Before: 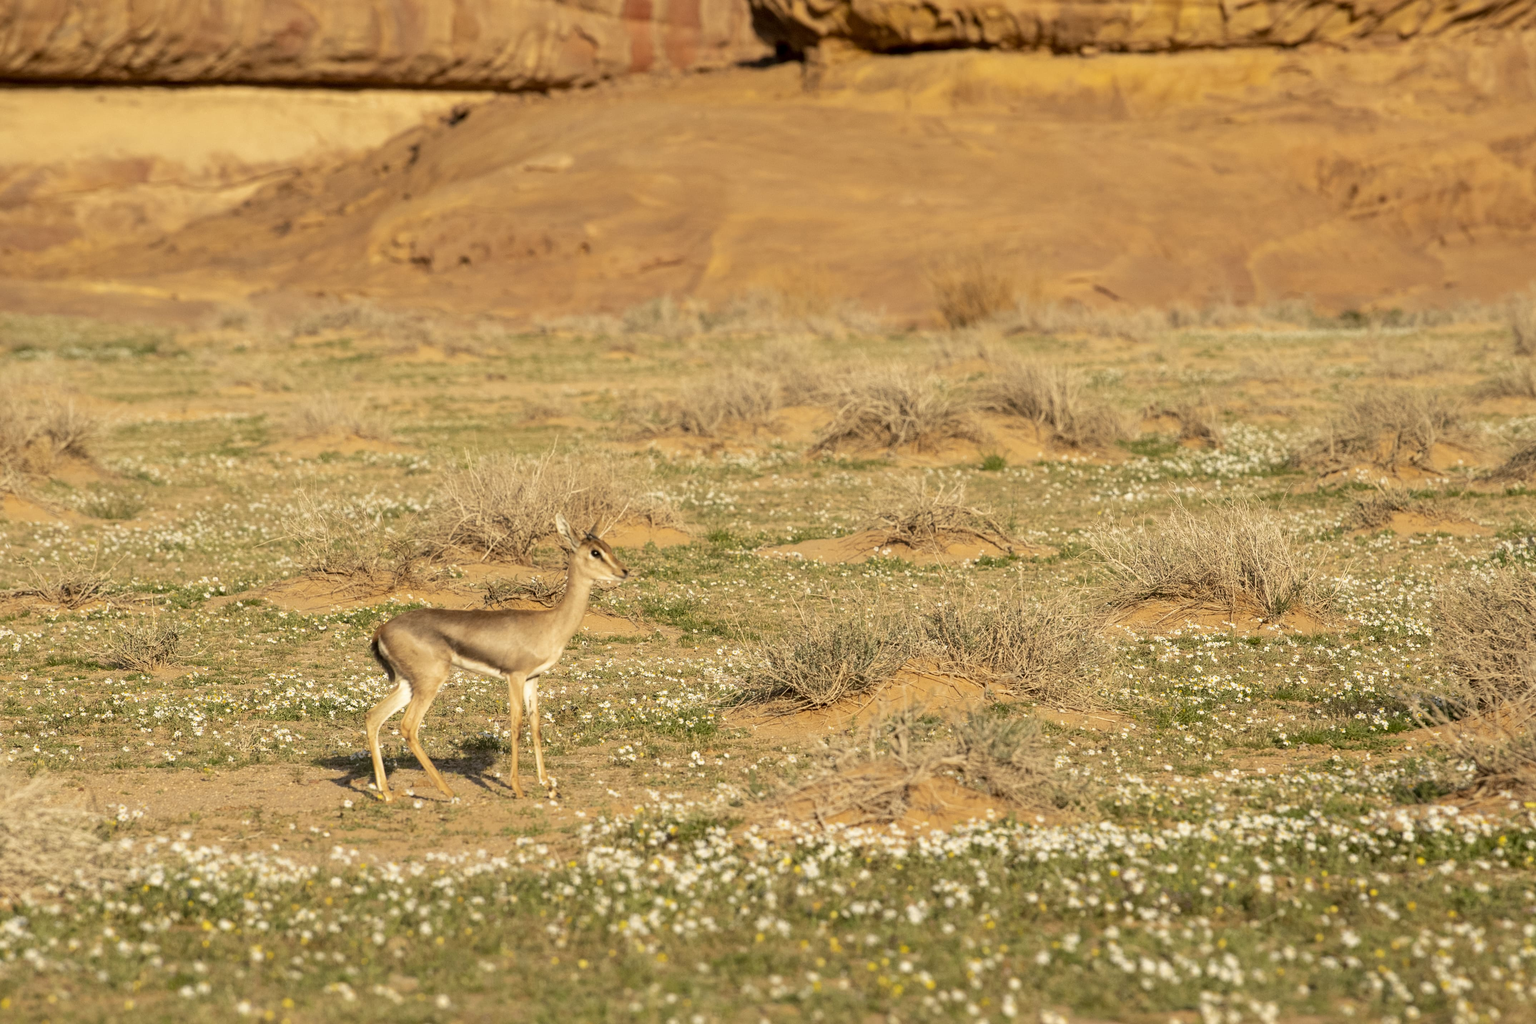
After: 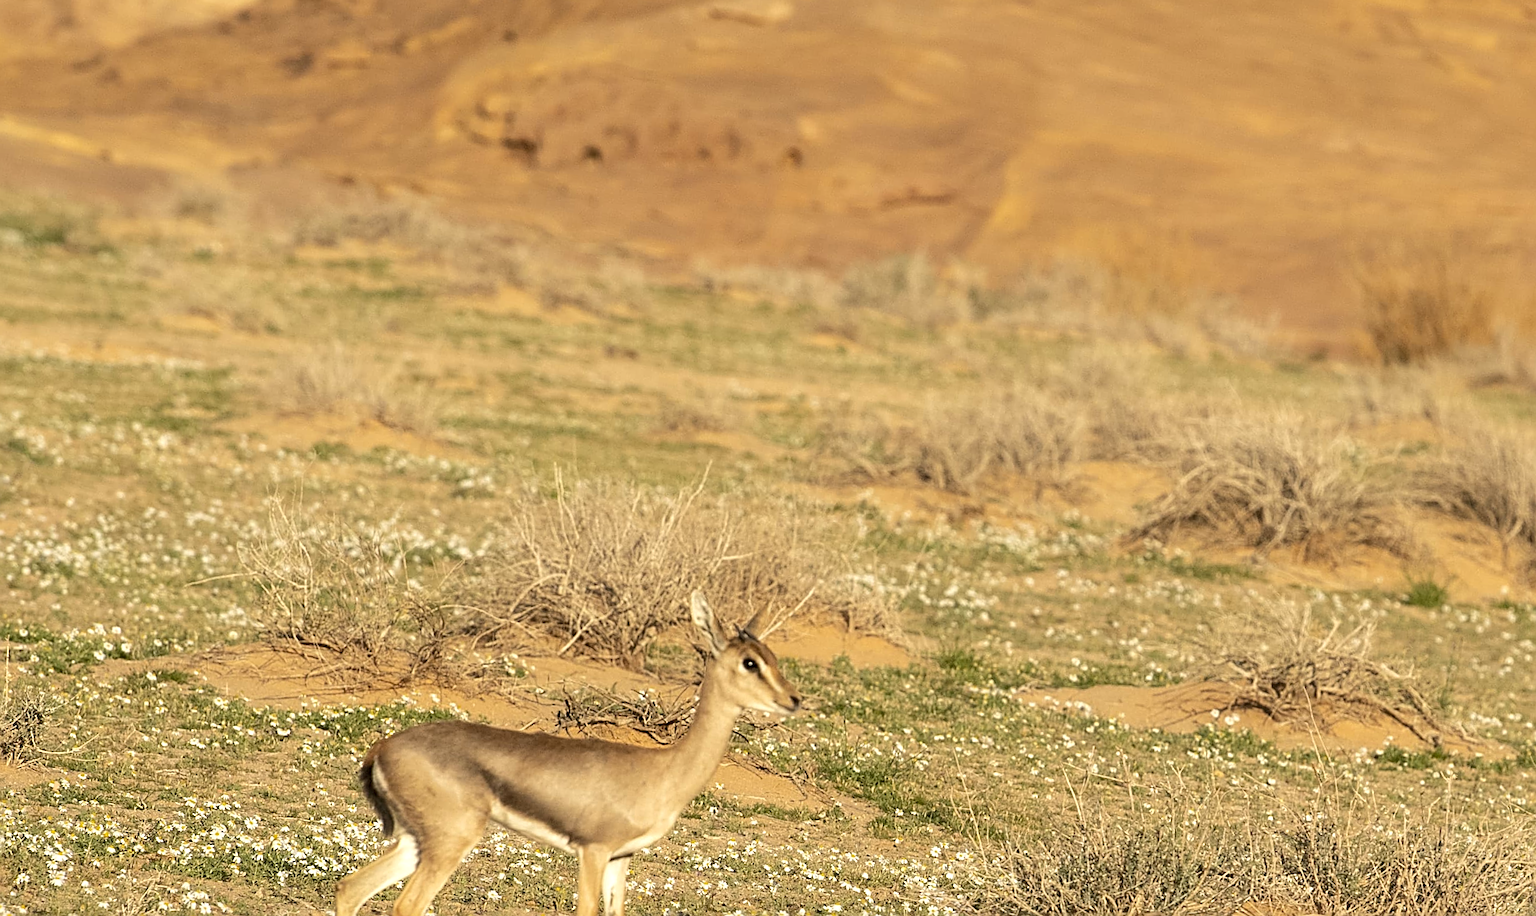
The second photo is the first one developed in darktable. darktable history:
sharpen: radius 2.65, amount 0.666
color balance rgb: perceptual saturation grading › global saturation 0.394%, perceptual brilliance grading › highlights 8.332%, perceptual brilliance grading › mid-tones 3.649%, perceptual brilliance grading › shadows 1.863%, saturation formula JzAzBz (2021)
crop and rotate: angle -6.94°, left 2.153%, top 6.672%, right 27.347%, bottom 30.259%
